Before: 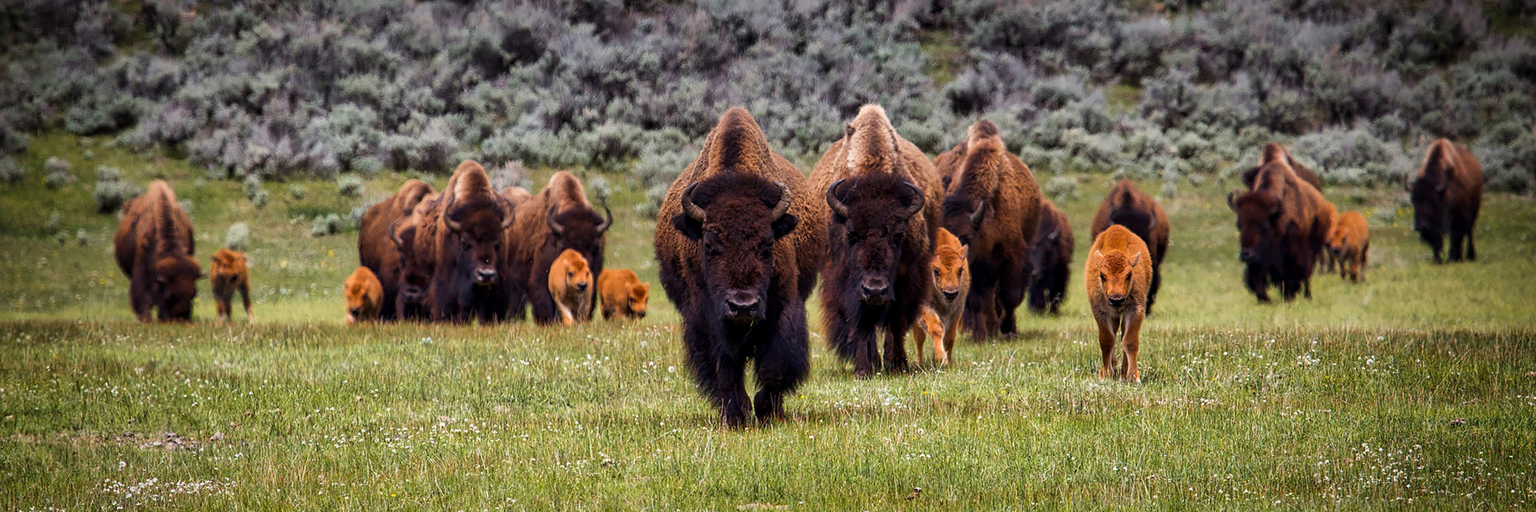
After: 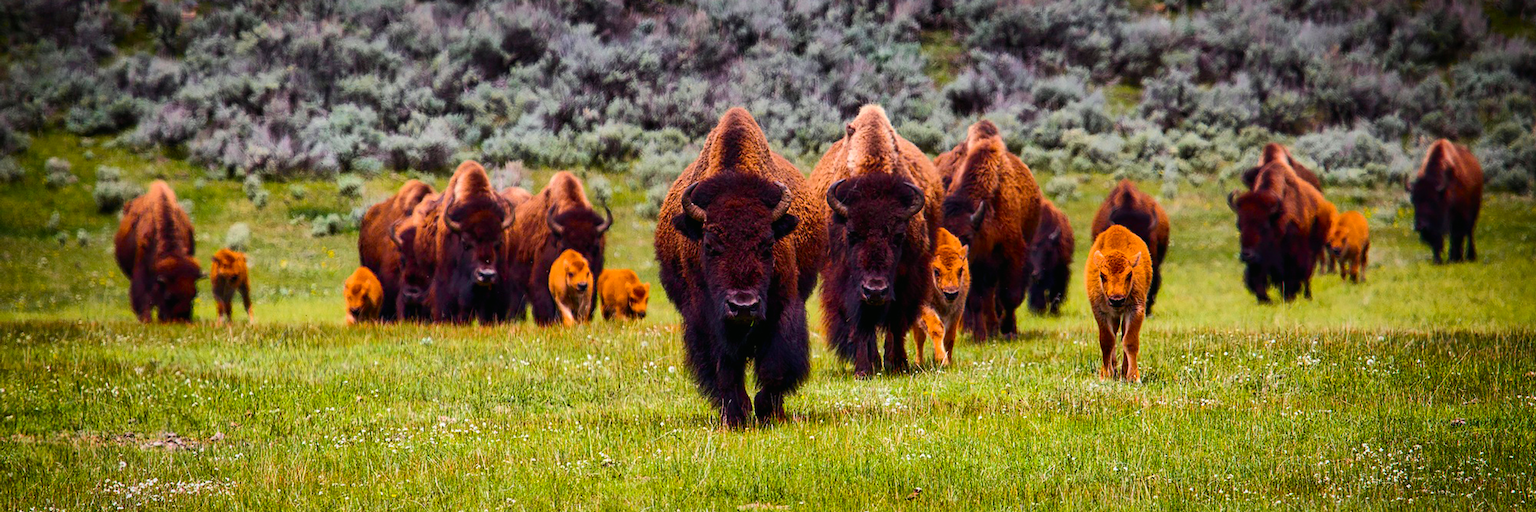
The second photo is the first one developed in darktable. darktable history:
tone curve: curves: ch0 [(0, 0.01) (0.037, 0.032) (0.131, 0.108) (0.275, 0.256) (0.483, 0.512) (0.61, 0.665) (0.696, 0.742) (0.792, 0.819) (0.911, 0.925) (0.997, 0.995)]; ch1 [(0, 0) (0.308, 0.29) (0.425, 0.411) (0.492, 0.488) (0.505, 0.503) (0.527, 0.531) (0.568, 0.594) (0.683, 0.702) (0.746, 0.77) (1, 1)]; ch2 [(0, 0) (0.246, 0.233) (0.36, 0.352) (0.415, 0.415) (0.485, 0.487) (0.502, 0.504) (0.525, 0.523) (0.539, 0.553) (0.587, 0.594) (0.636, 0.652) (0.711, 0.729) (0.845, 0.855) (0.998, 0.977)], color space Lab, independent channels, preserve colors none
color balance rgb: perceptual saturation grading › global saturation 30%, global vibrance 20%
